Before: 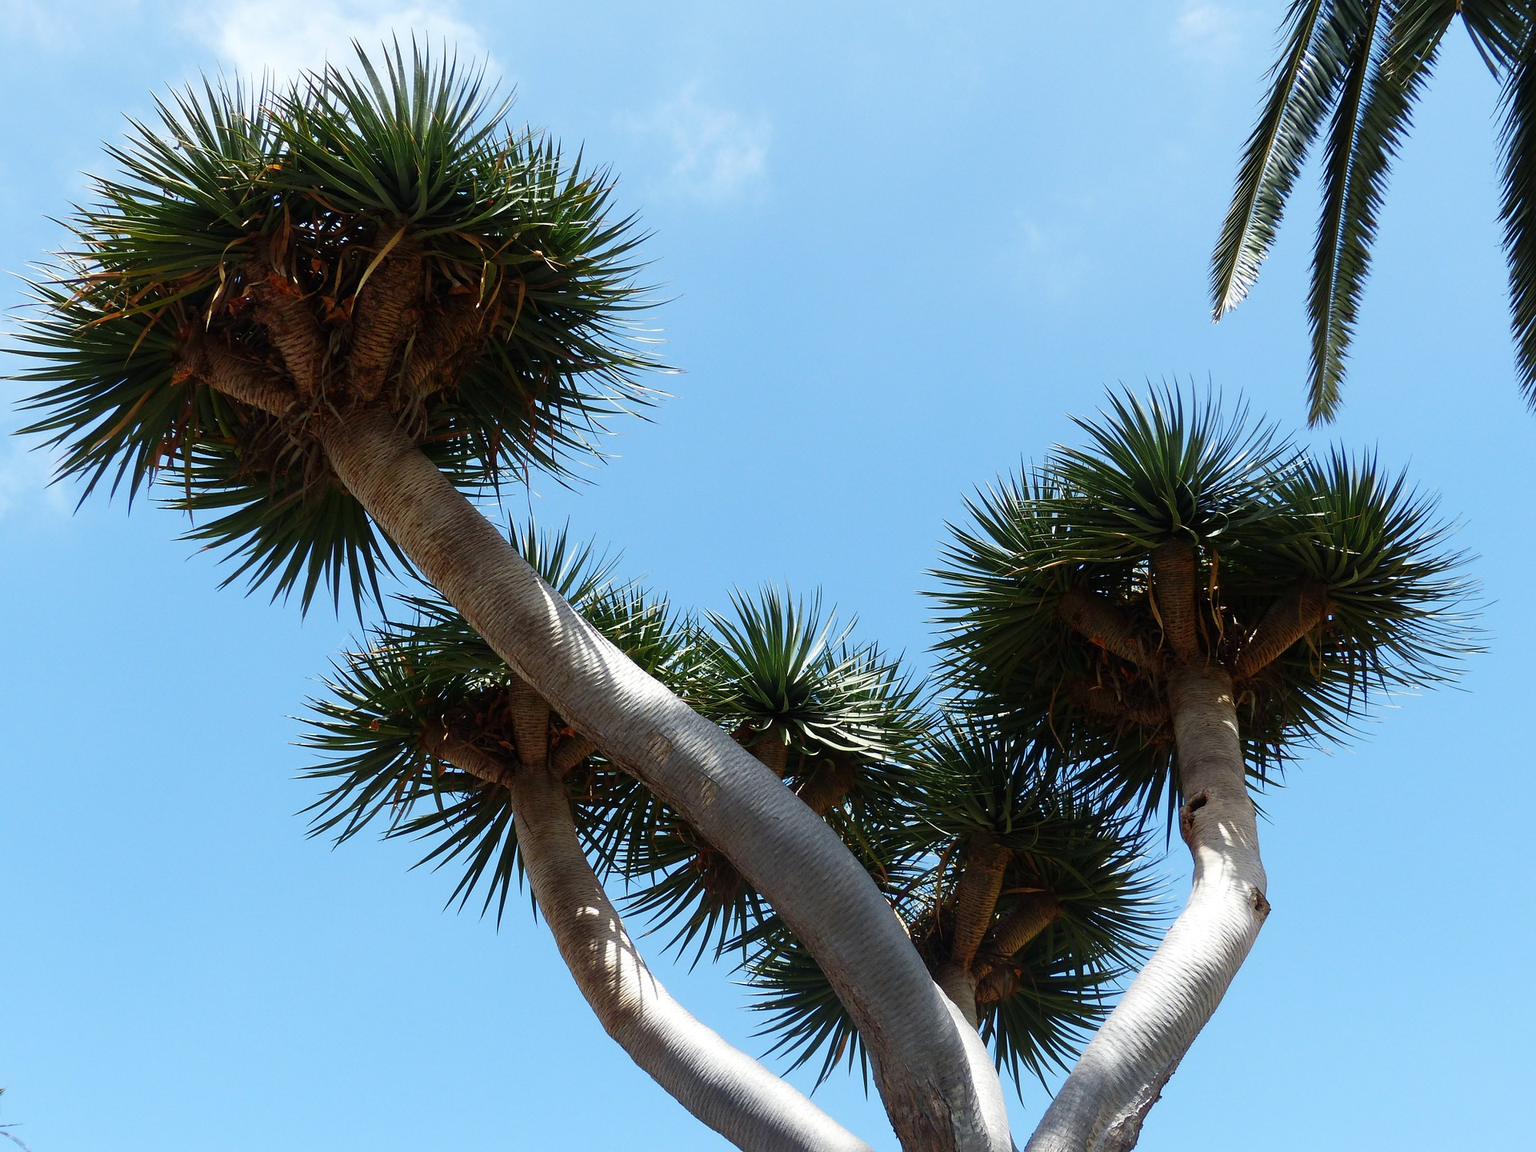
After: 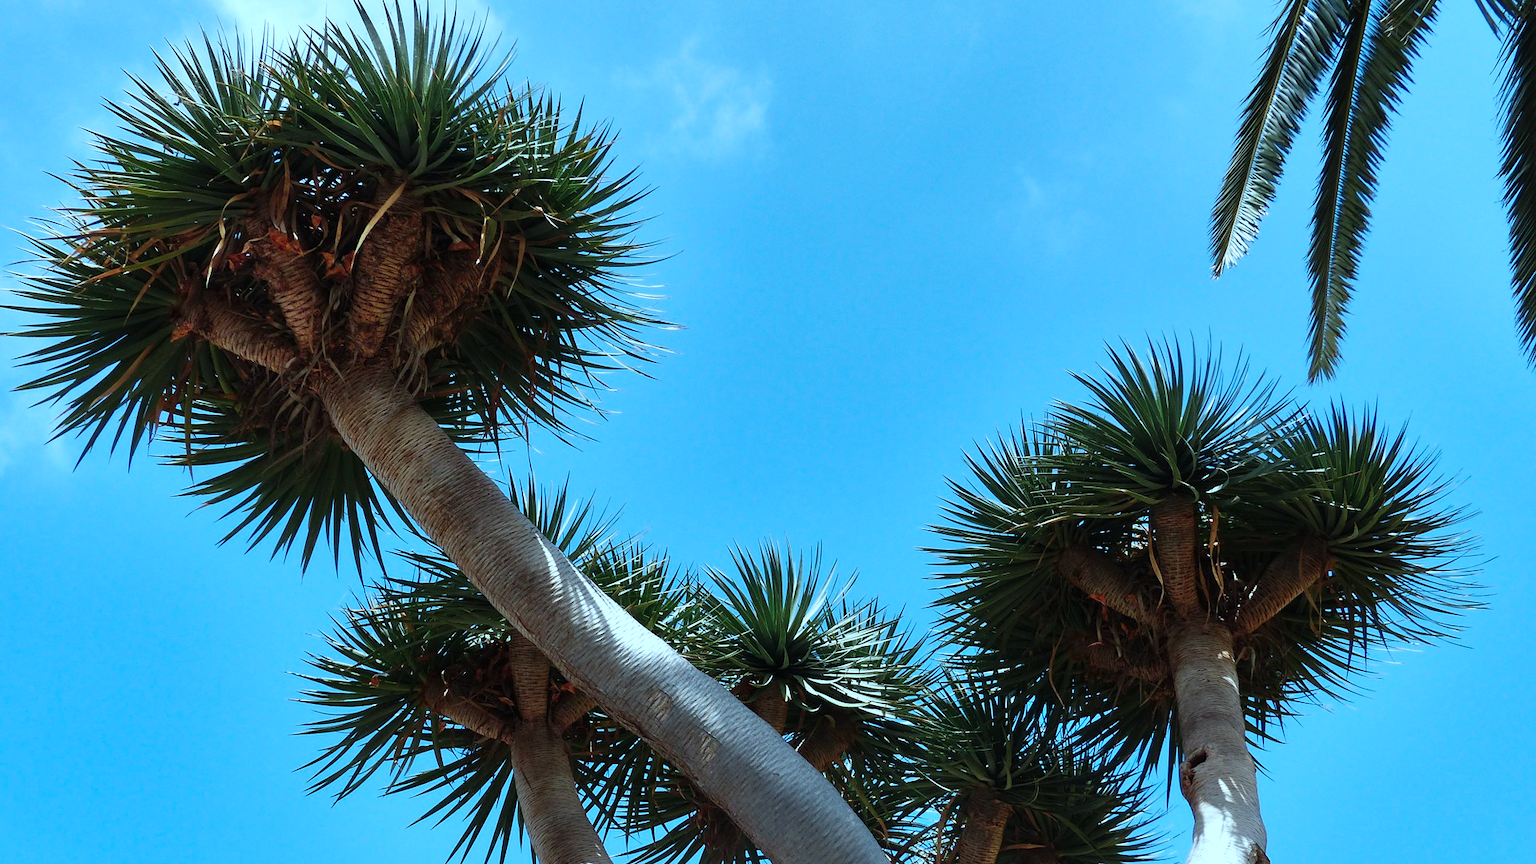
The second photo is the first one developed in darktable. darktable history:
crop: top 3.857%, bottom 21.132%
shadows and highlights: low approximation 0.01, soften with gaussian
color correction: highlights a* -10.69, highlights b* -19.19
